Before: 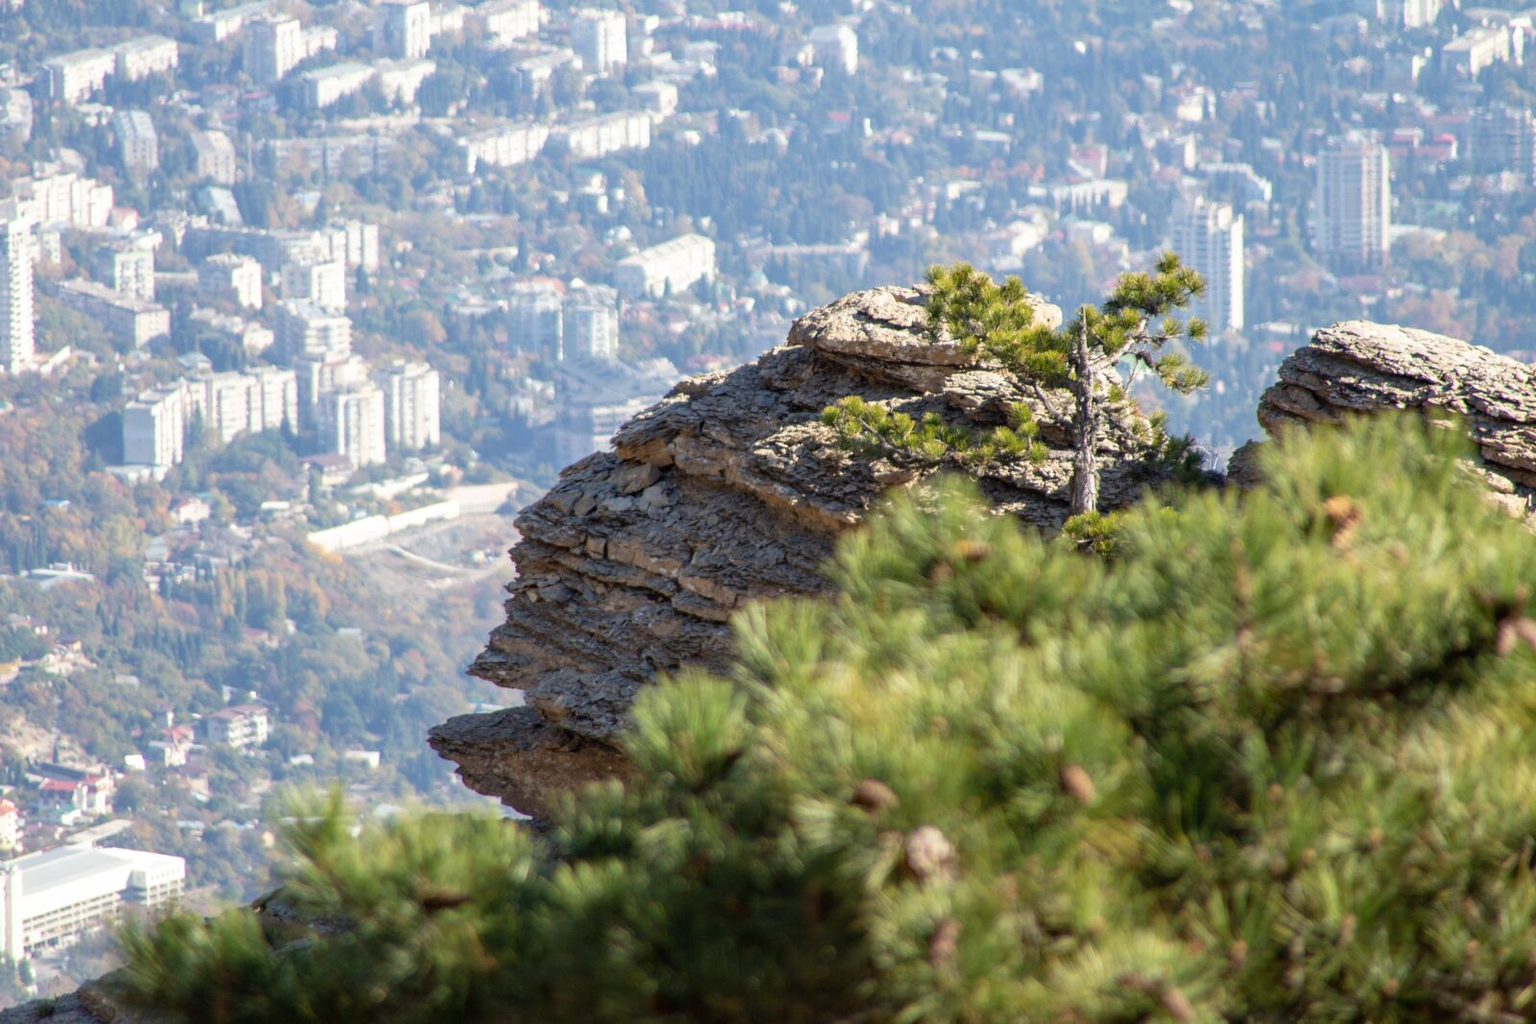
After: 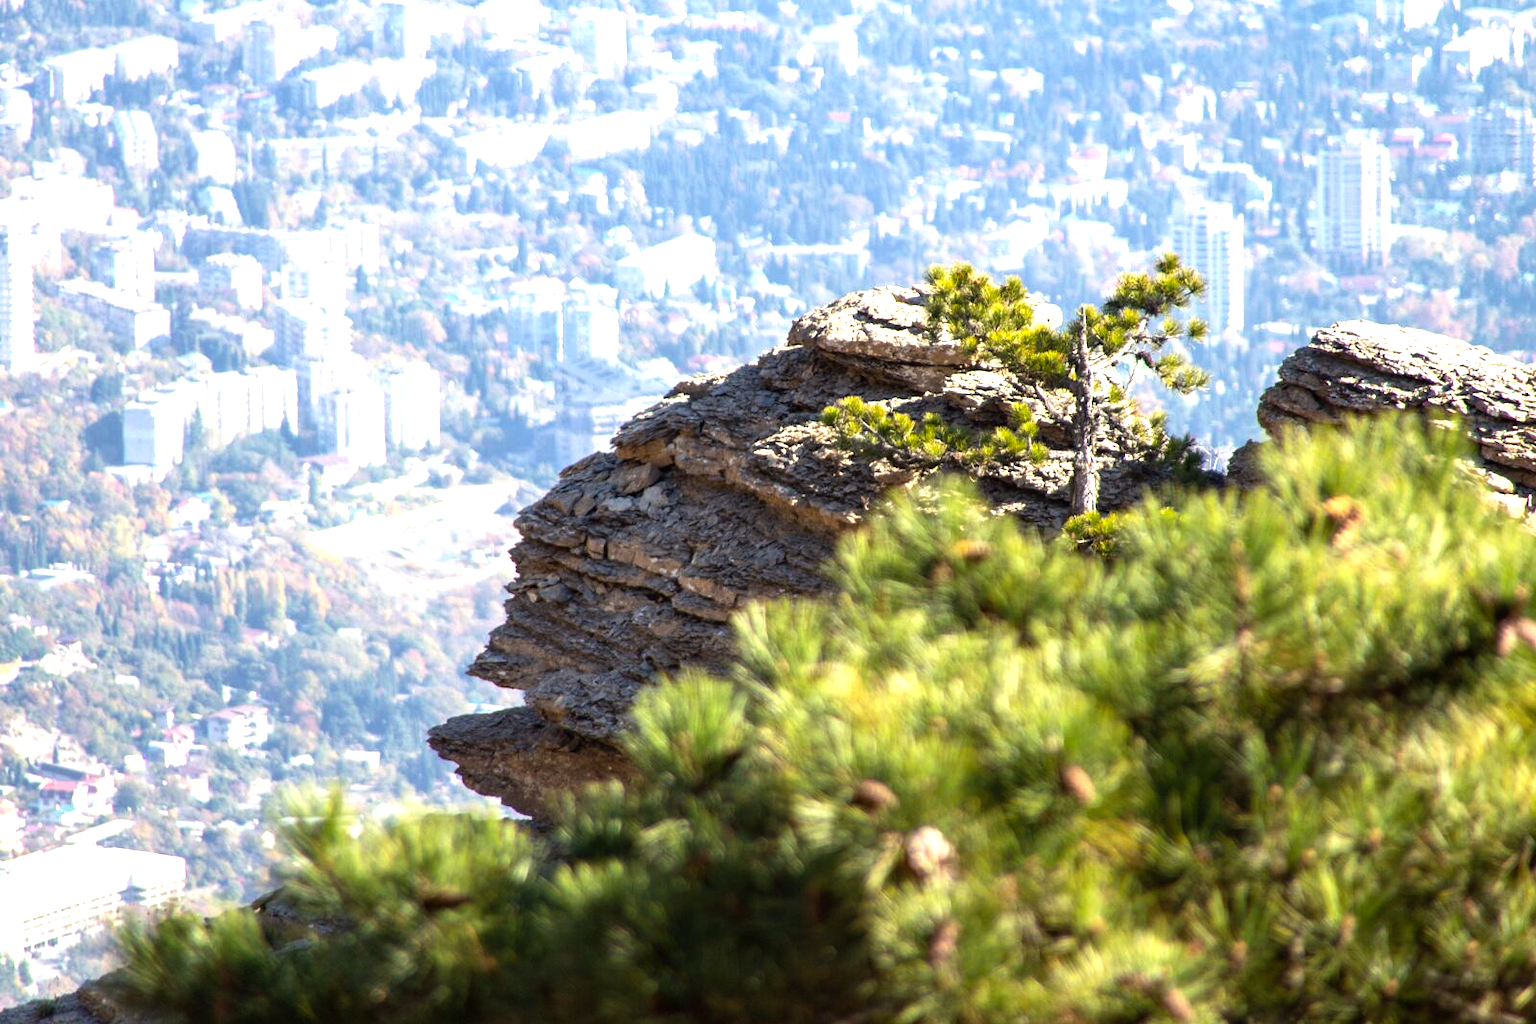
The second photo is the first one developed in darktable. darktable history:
color balance rgb: power › chroma 0.296%, power › hue 23.35°, linear chroma grading › global chroma 9.774%, perceptual saturation grading › global saturation 2.267%, perceptual brilliance grading › global brilliance 15.166%, perceptual brilliance grading › shadows -35.788%, global vibrance 9.232%
exposure: black level correction 0, exposure 0.392 EV, compensate exposure bias true, compensate highlight preservation false
